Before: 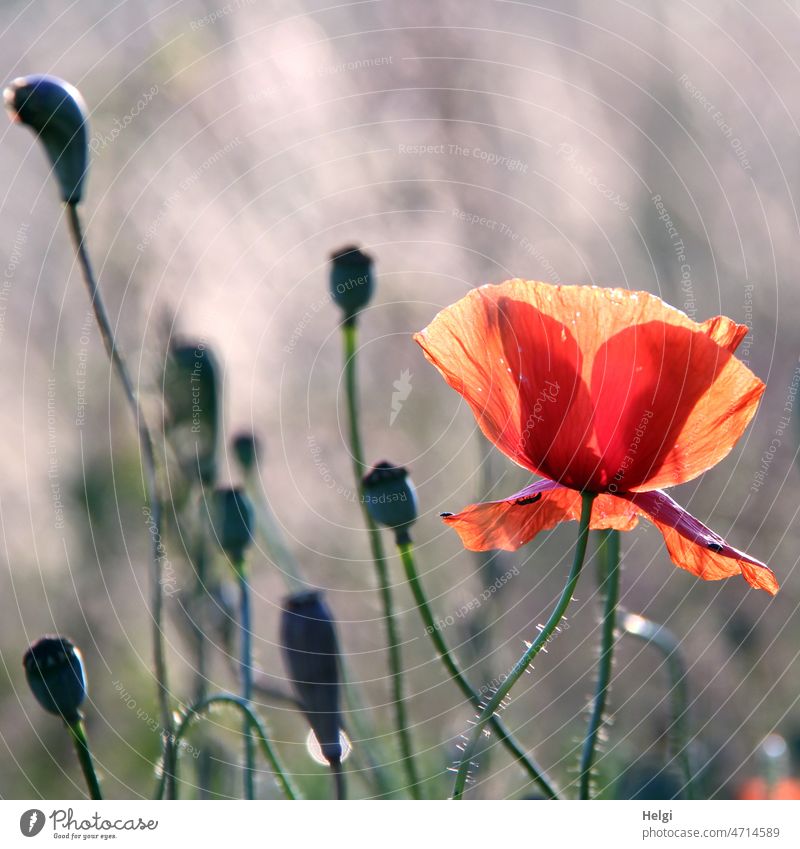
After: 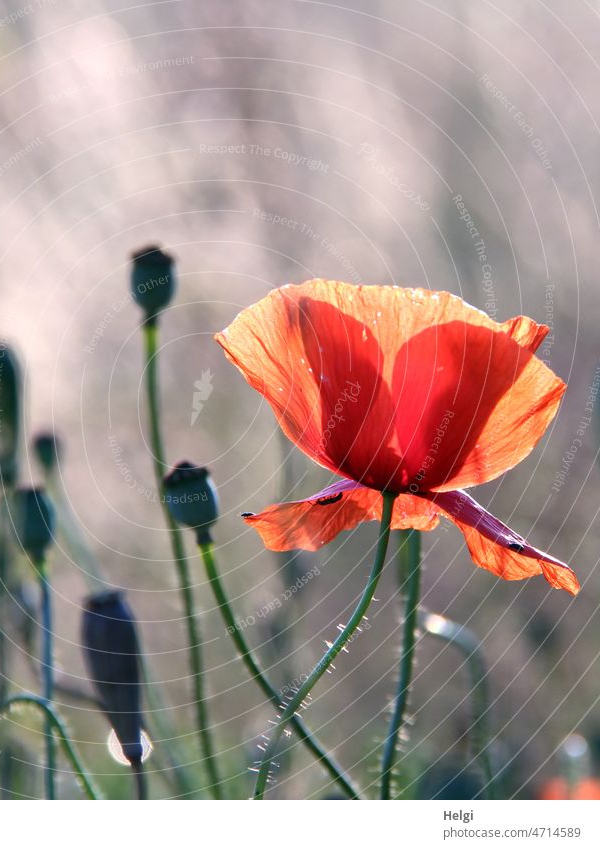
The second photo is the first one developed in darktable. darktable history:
crop and rotate: left 24.942%
